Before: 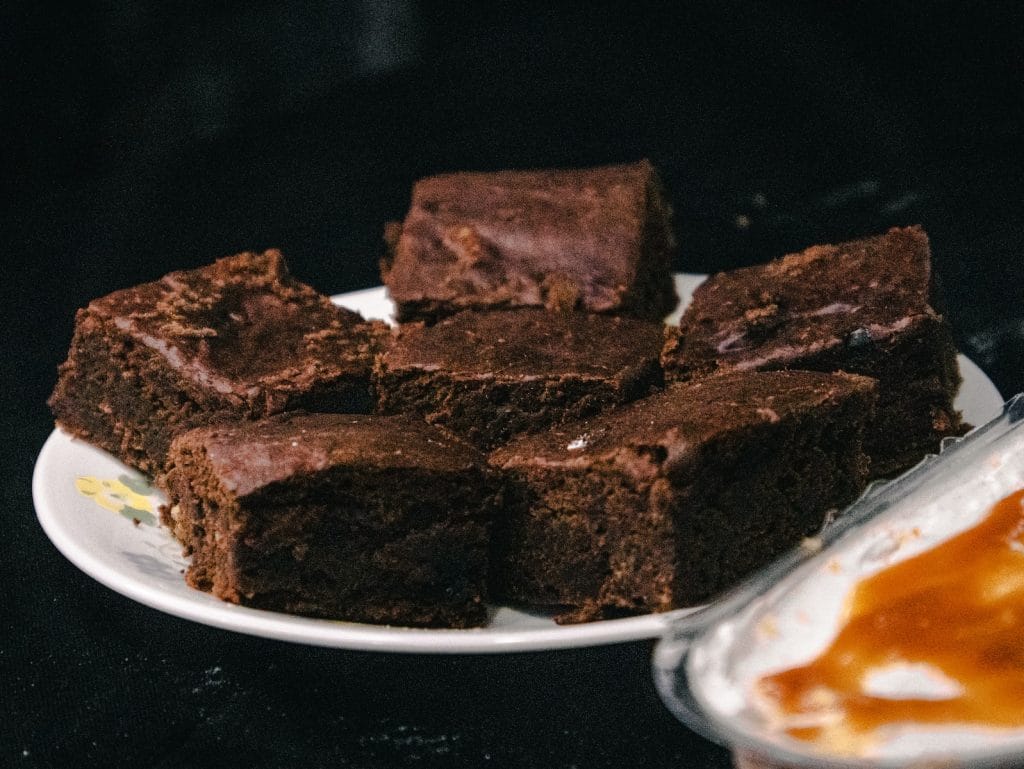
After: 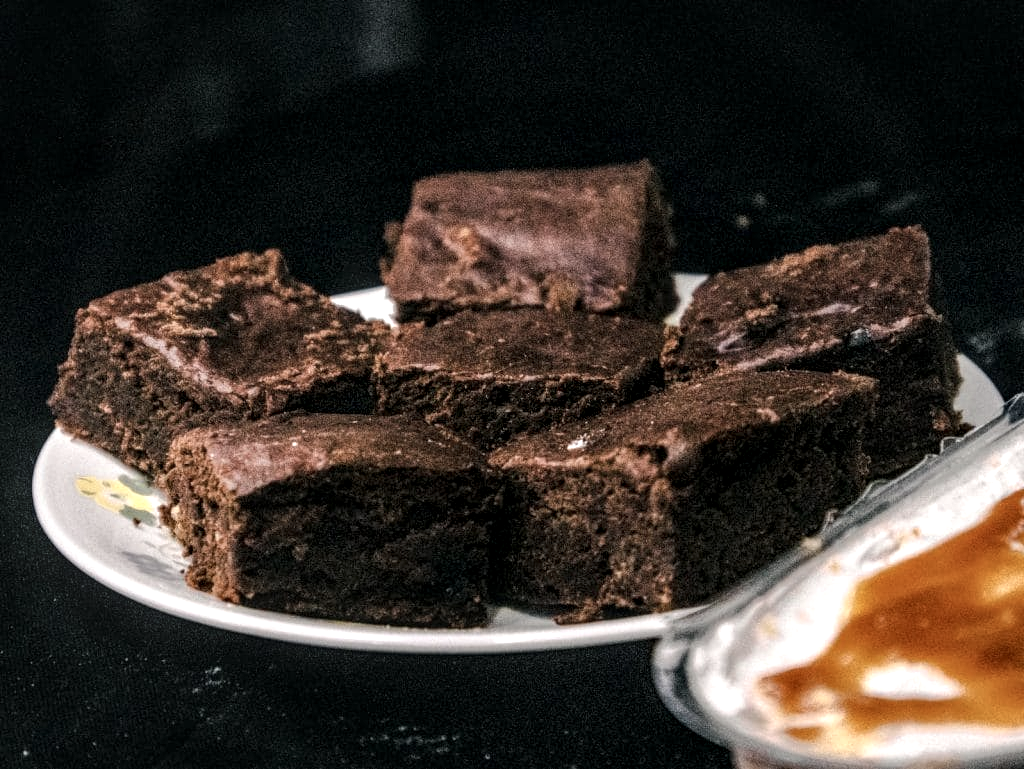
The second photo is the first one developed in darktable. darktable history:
color correction: highlights b* 0.028, saturation 0.829
local contrast: highlights 60%, shadows 59%, detail 160%
